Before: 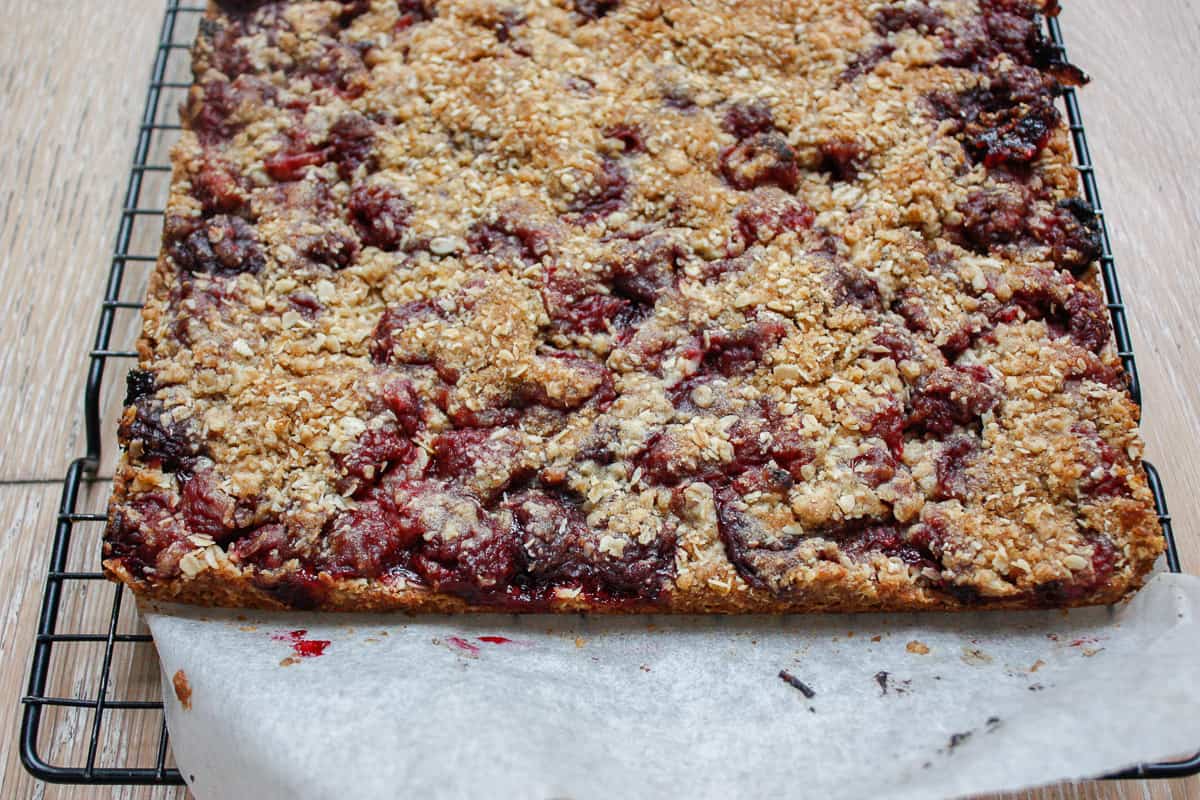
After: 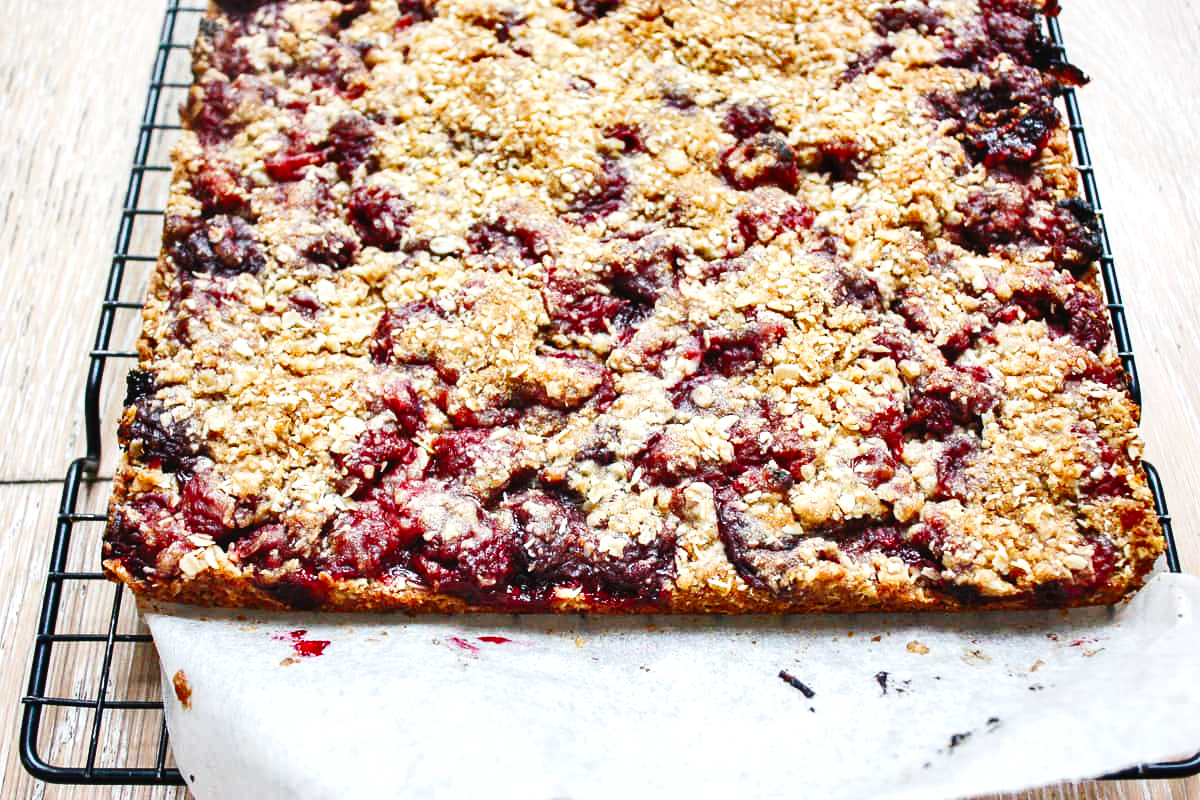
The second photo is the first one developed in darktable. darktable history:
base curve: curves: ch0 [(0, 0) (0.032, 0.025) (0.121, 0.166) (0.206, 0.329) (0.605, 0.79) (1, 1)], preserve colors none
shadows and highlights: soften with gaussian
exposure: black level correction -0.002, exposure 0.708 EV, compensate exposure bias true, compensate highlight preservation false
